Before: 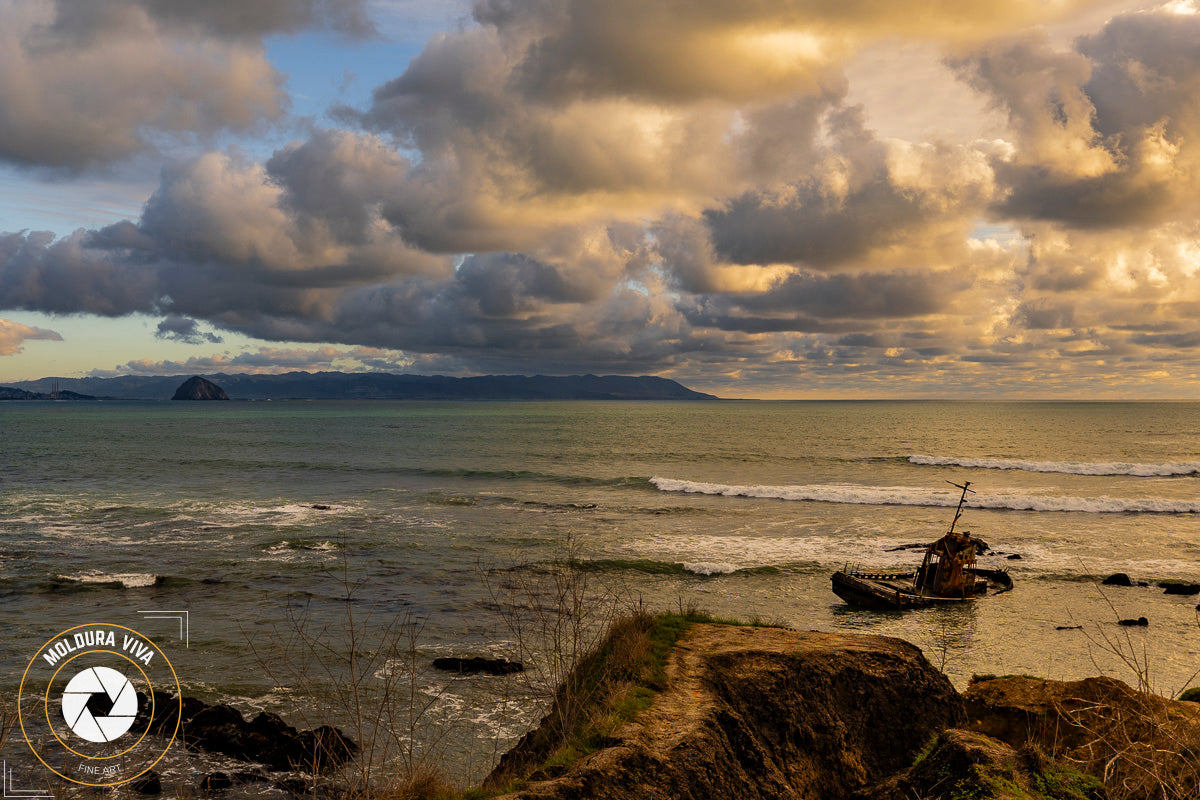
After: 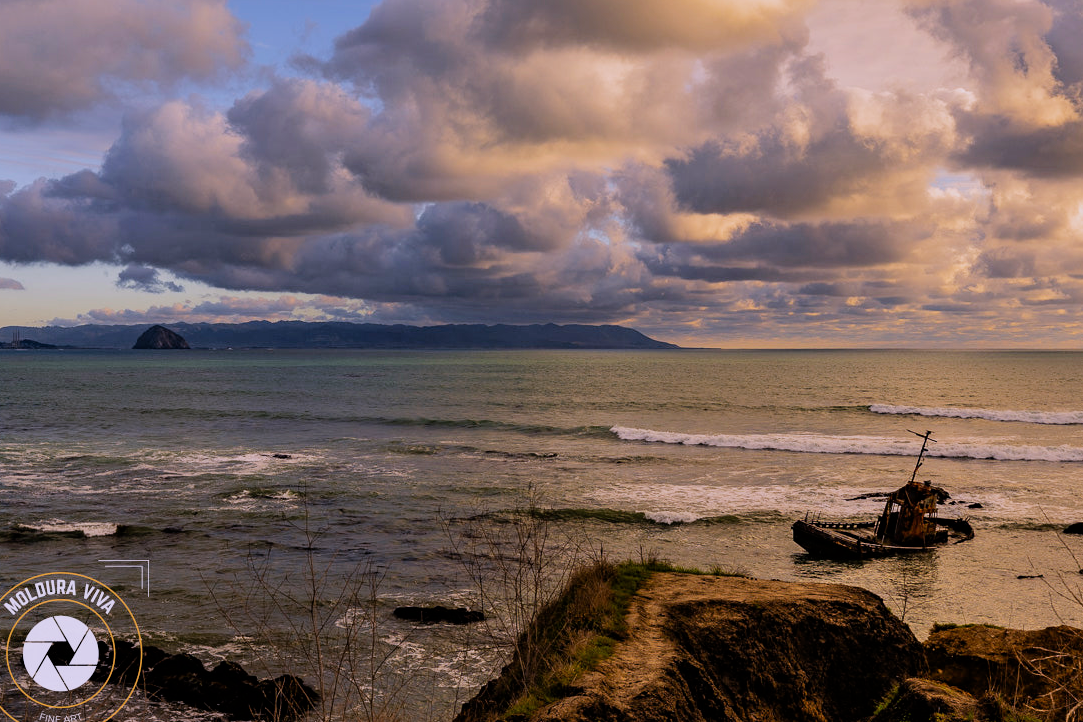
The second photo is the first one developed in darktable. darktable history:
filmic rgb: black relative exposure -8.15 EV, white relative exposure 3.76 EV, hardness 4.46
white balance: red 1.042, blue 1.17
crop: left 3.305%, top 6.436%, right 6.389%, bottom 3.258%
